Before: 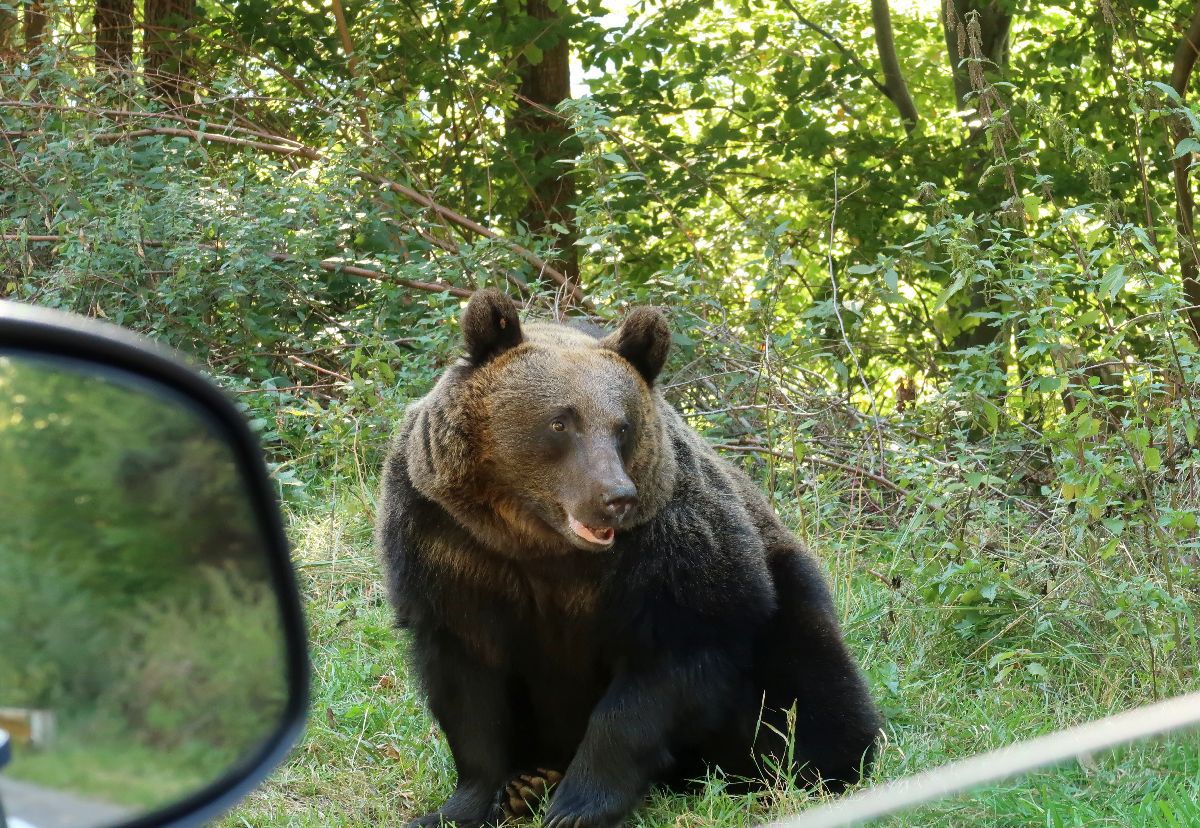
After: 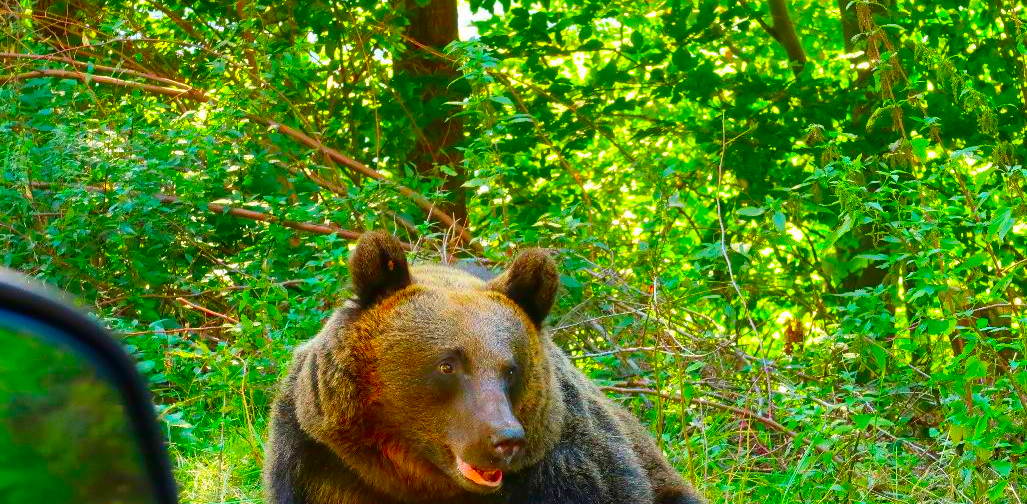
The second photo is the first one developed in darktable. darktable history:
color correction: highlights b* 0.049, saturation 2.98
crop and rotate: left 9.347%, top 7.086%, right 4.99%, bottom 31.955%
